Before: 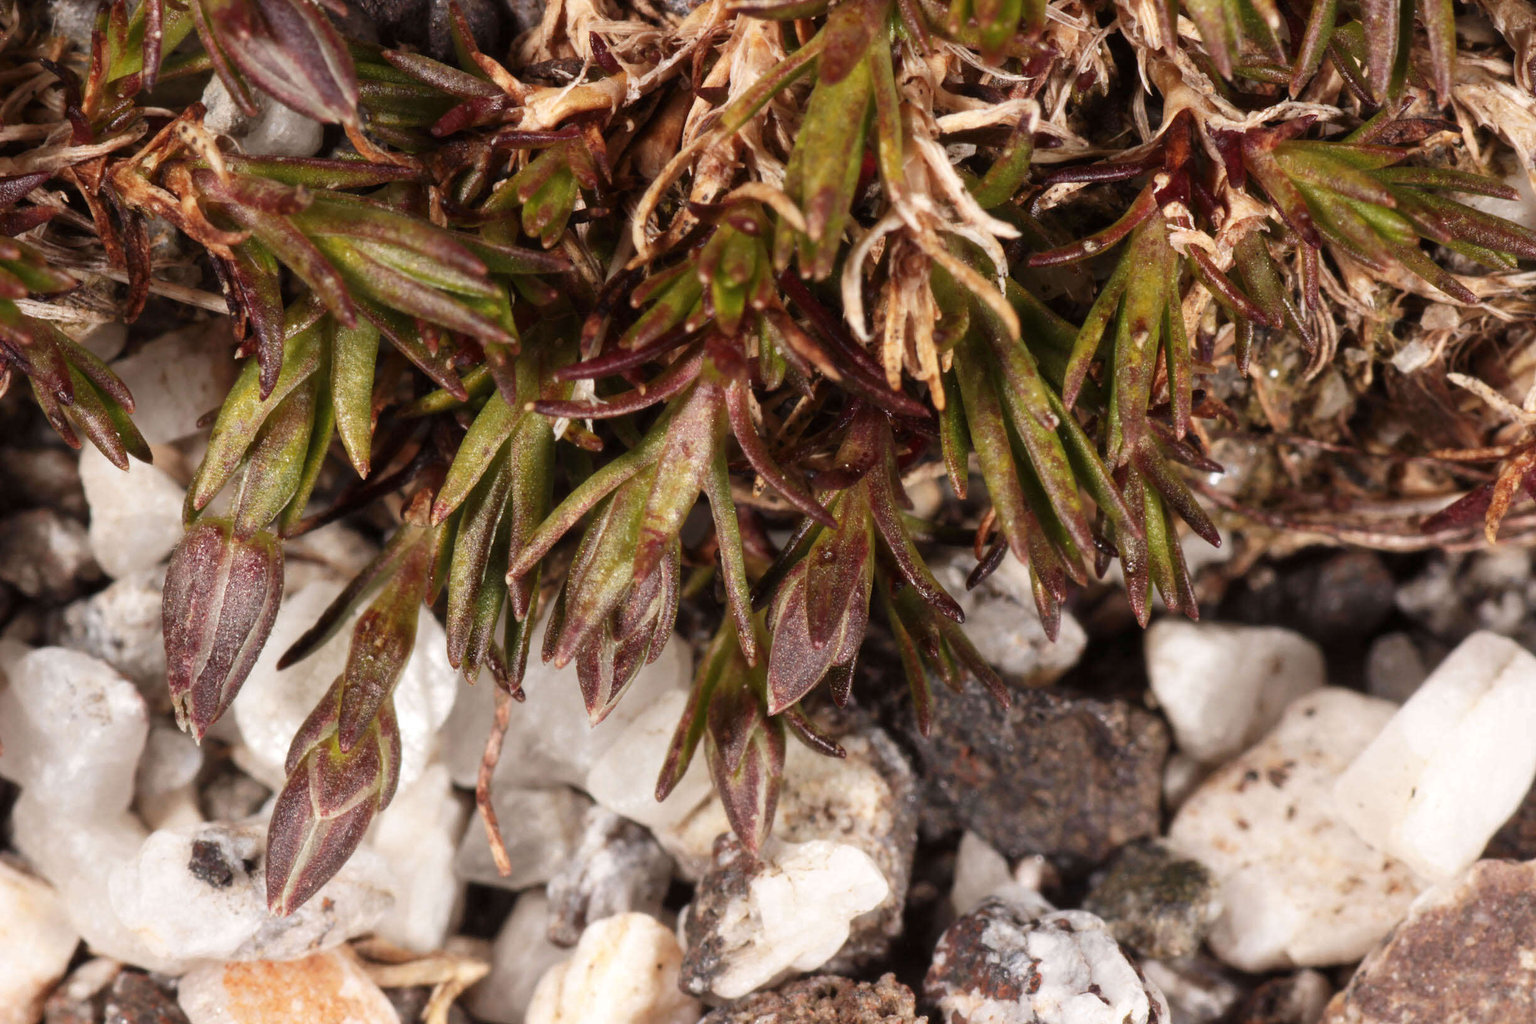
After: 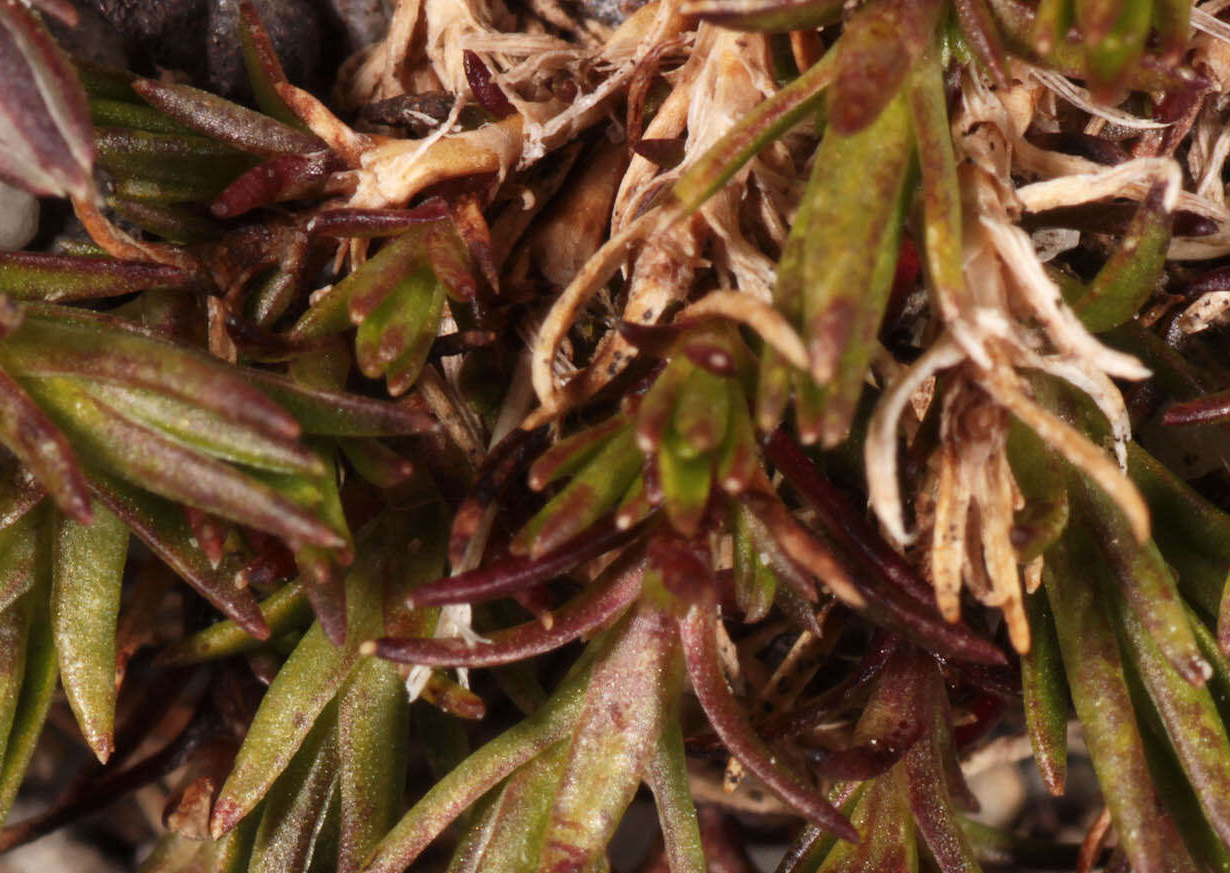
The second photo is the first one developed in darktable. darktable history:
tone curve: preserve colors none
crop: left 19.481%, right 30.237%, bottom 46.48%
